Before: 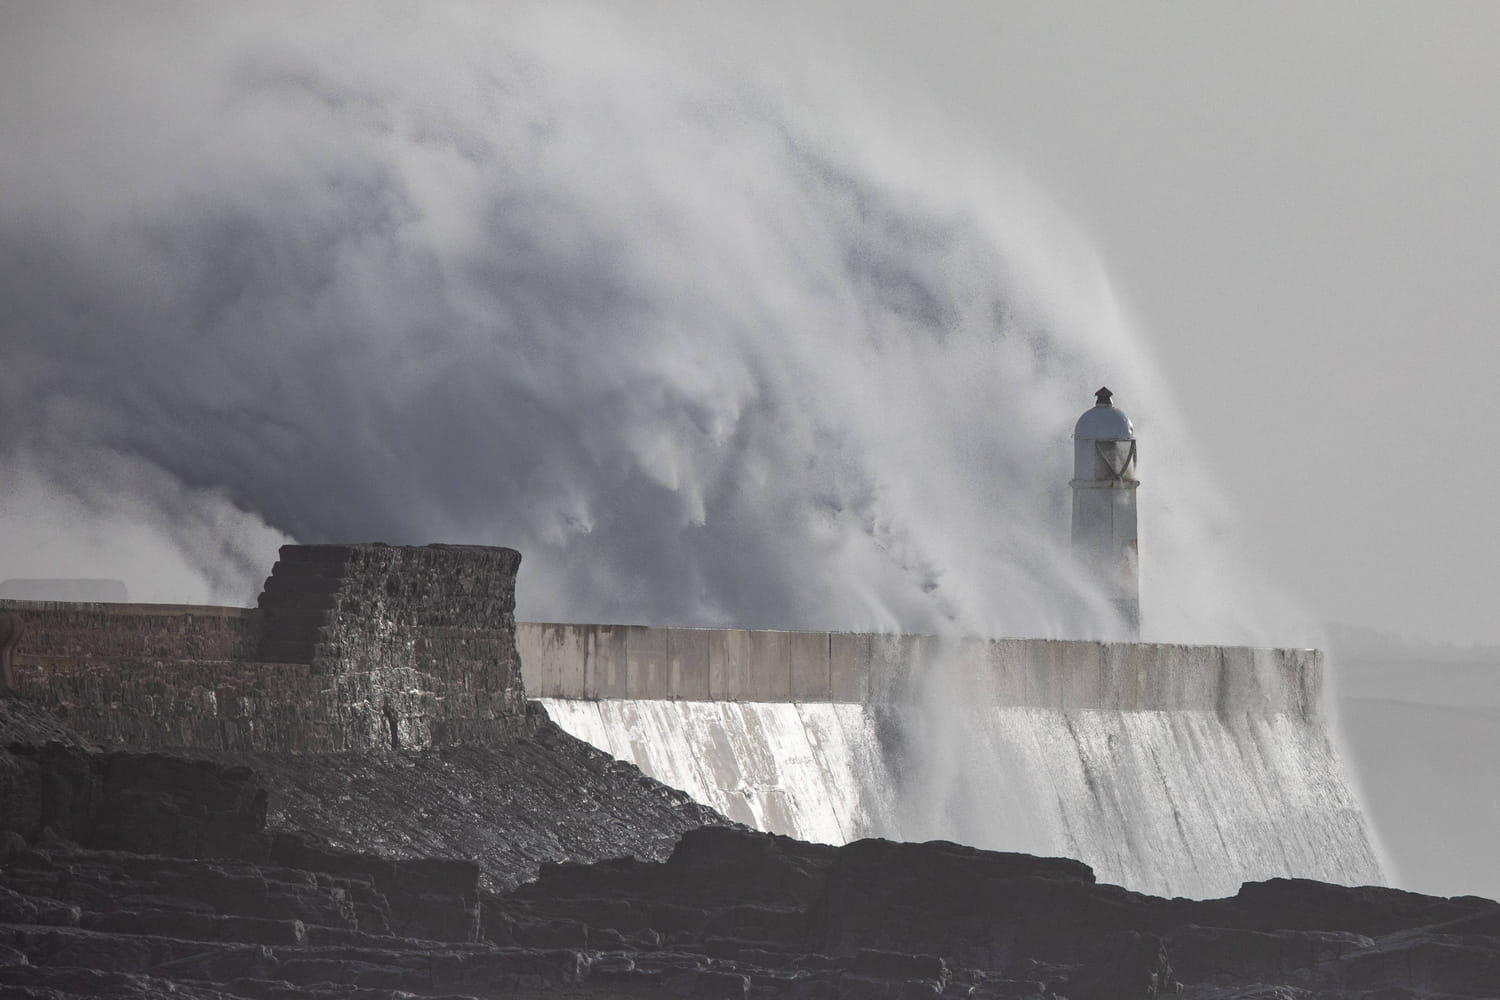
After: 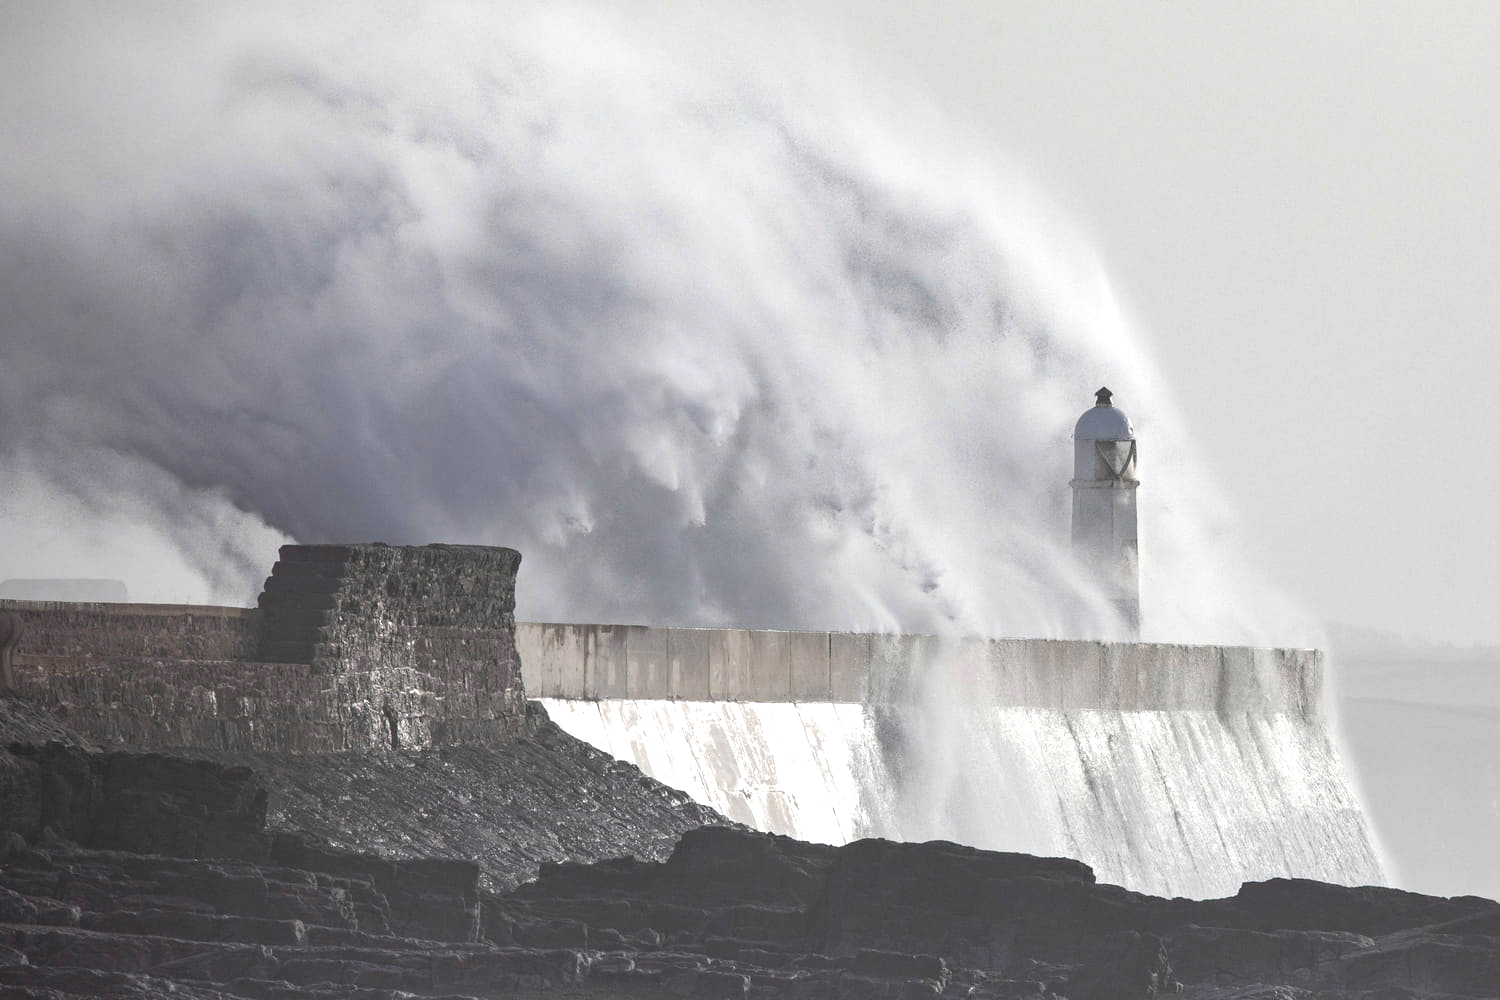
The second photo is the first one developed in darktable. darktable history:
exposure: black level correction 0, exposure 0.693 EV, compensate highlight preservation false
